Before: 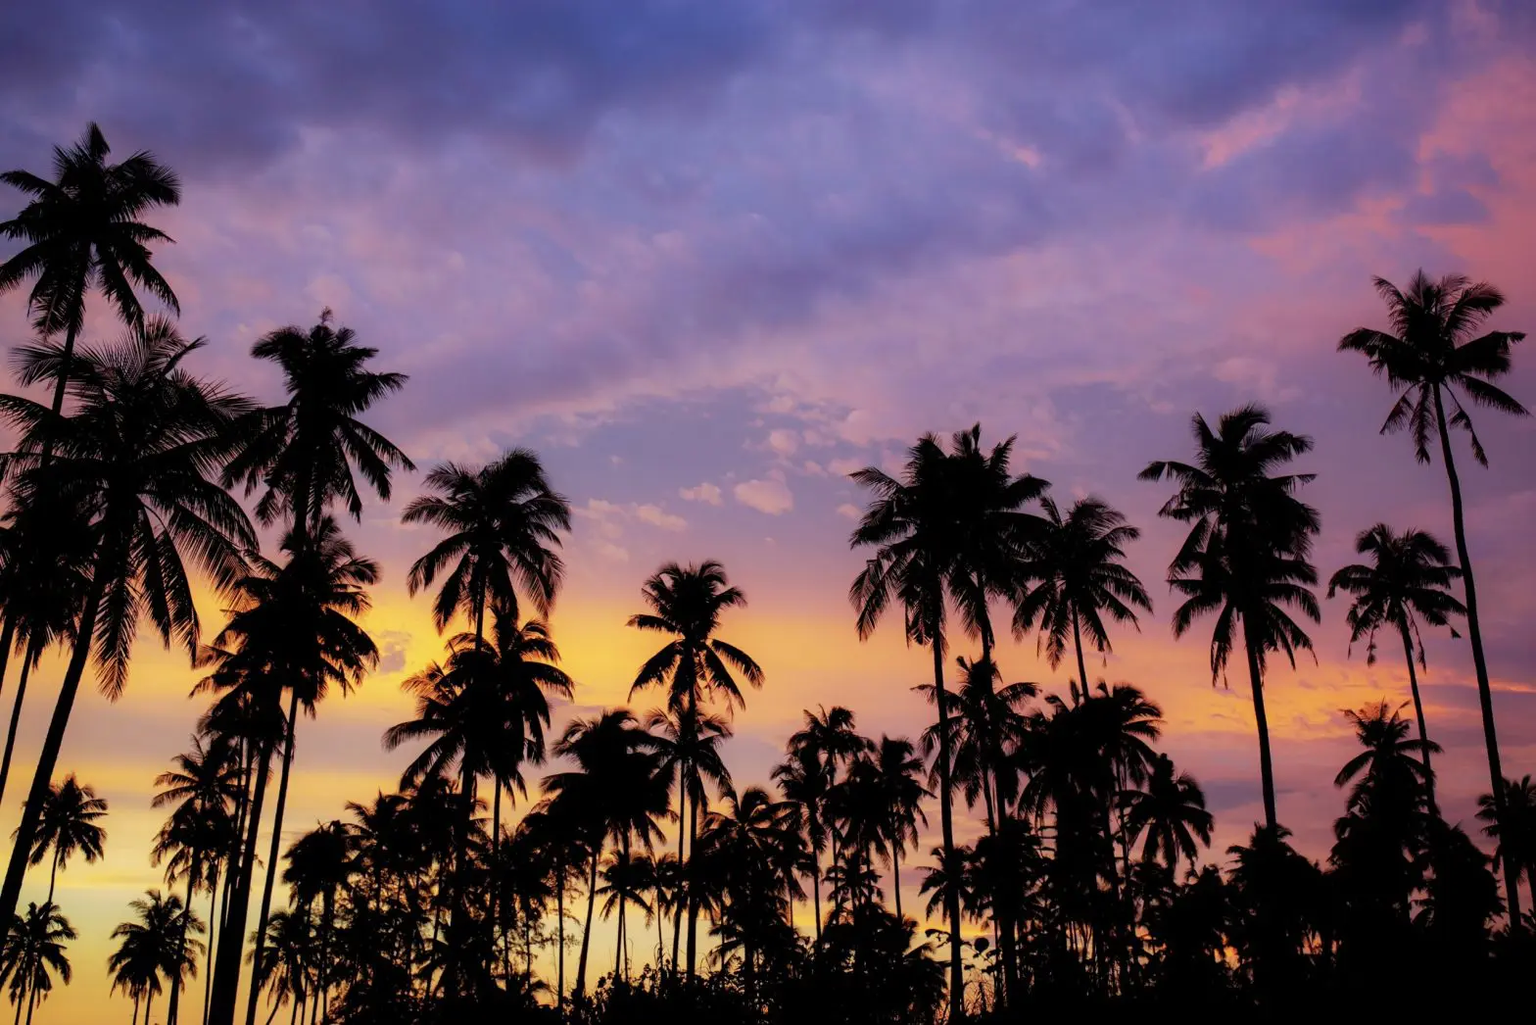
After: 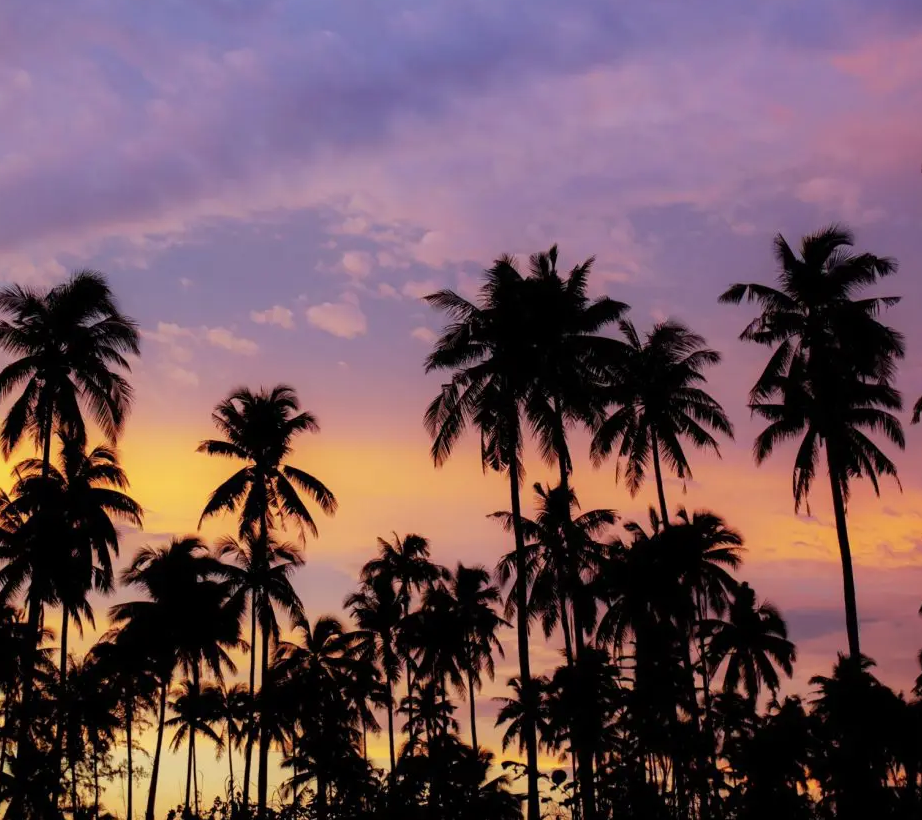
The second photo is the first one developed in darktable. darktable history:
crop and rotate: left 28.346%, top 17.926%, right 12.79%, bottom 3.603%
